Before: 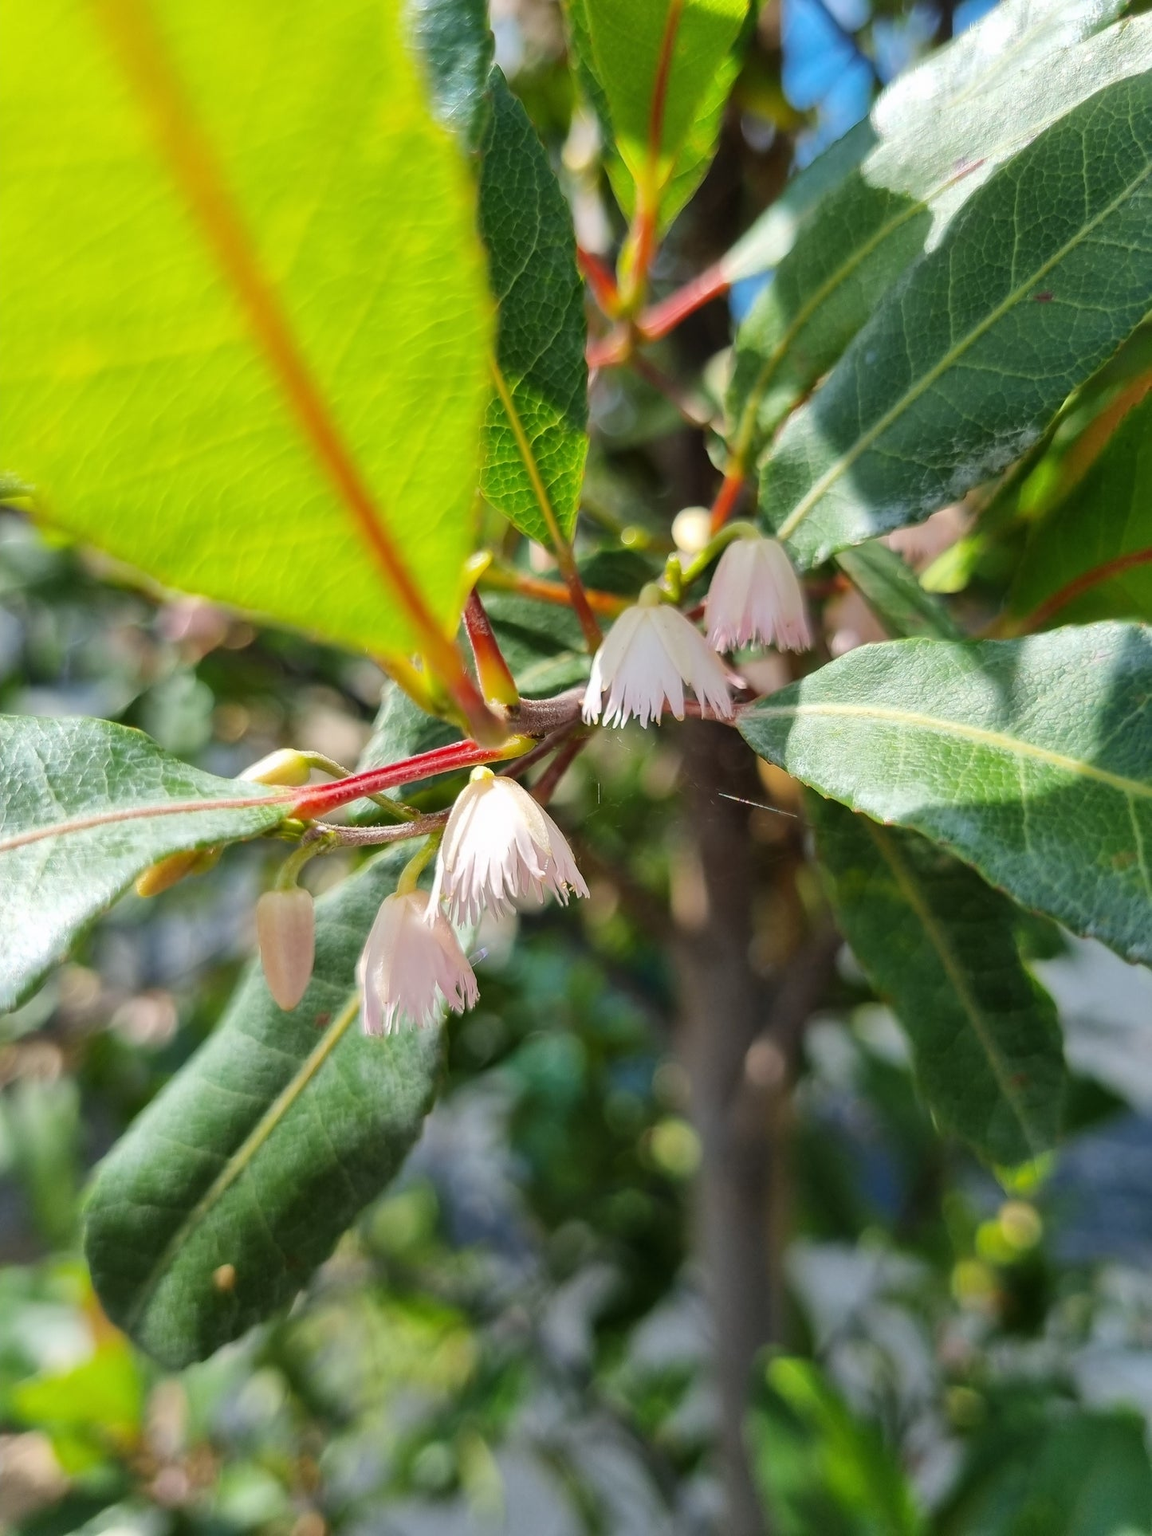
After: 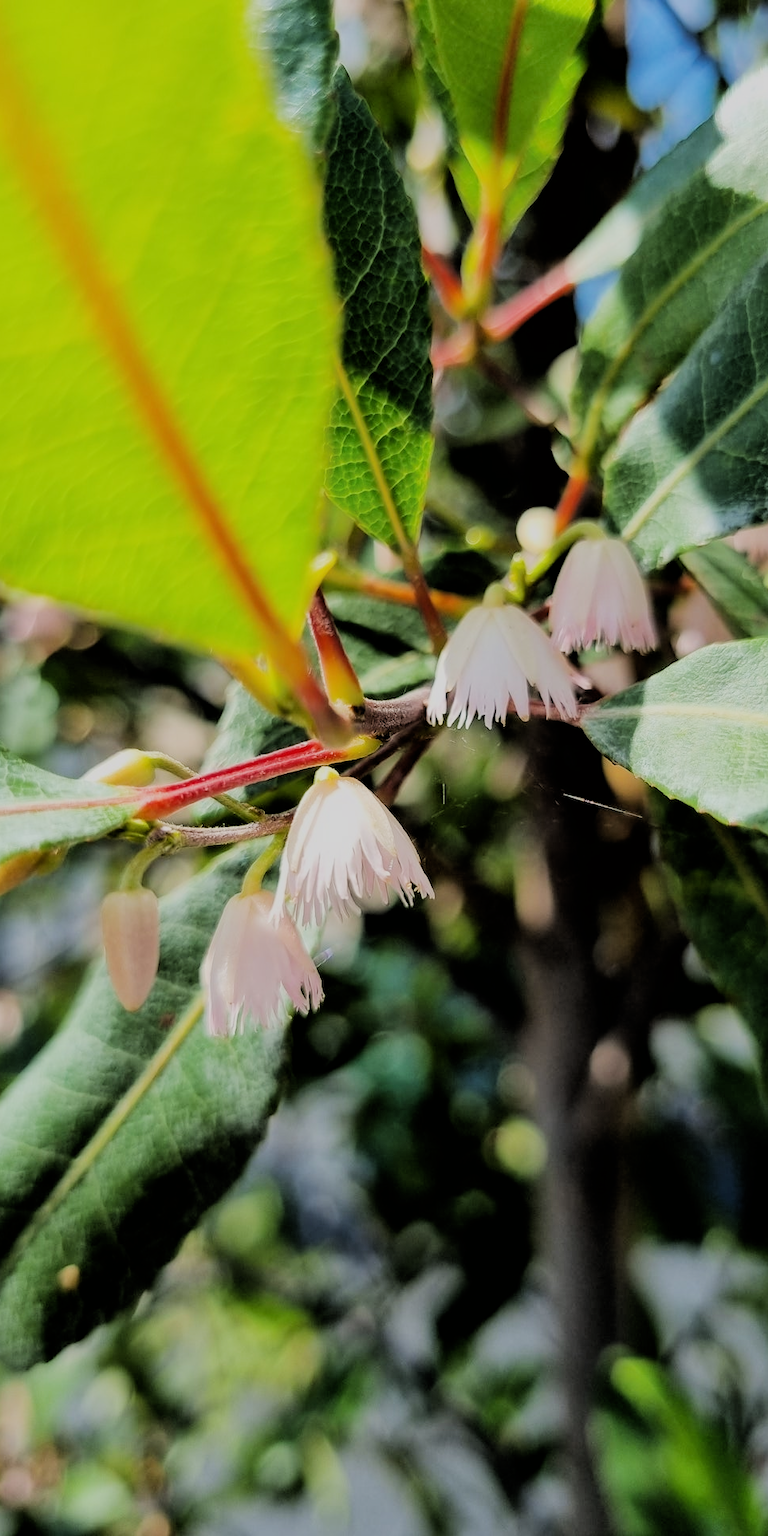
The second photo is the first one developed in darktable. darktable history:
filmic rgb: black relative exposure -3.21 EV, white relative exposure 7.02 EV, hardness 1.46, contrast 1.35
crop and rotate: left 13.537%, right 19.796%
tone equalizer: on, module defaults
